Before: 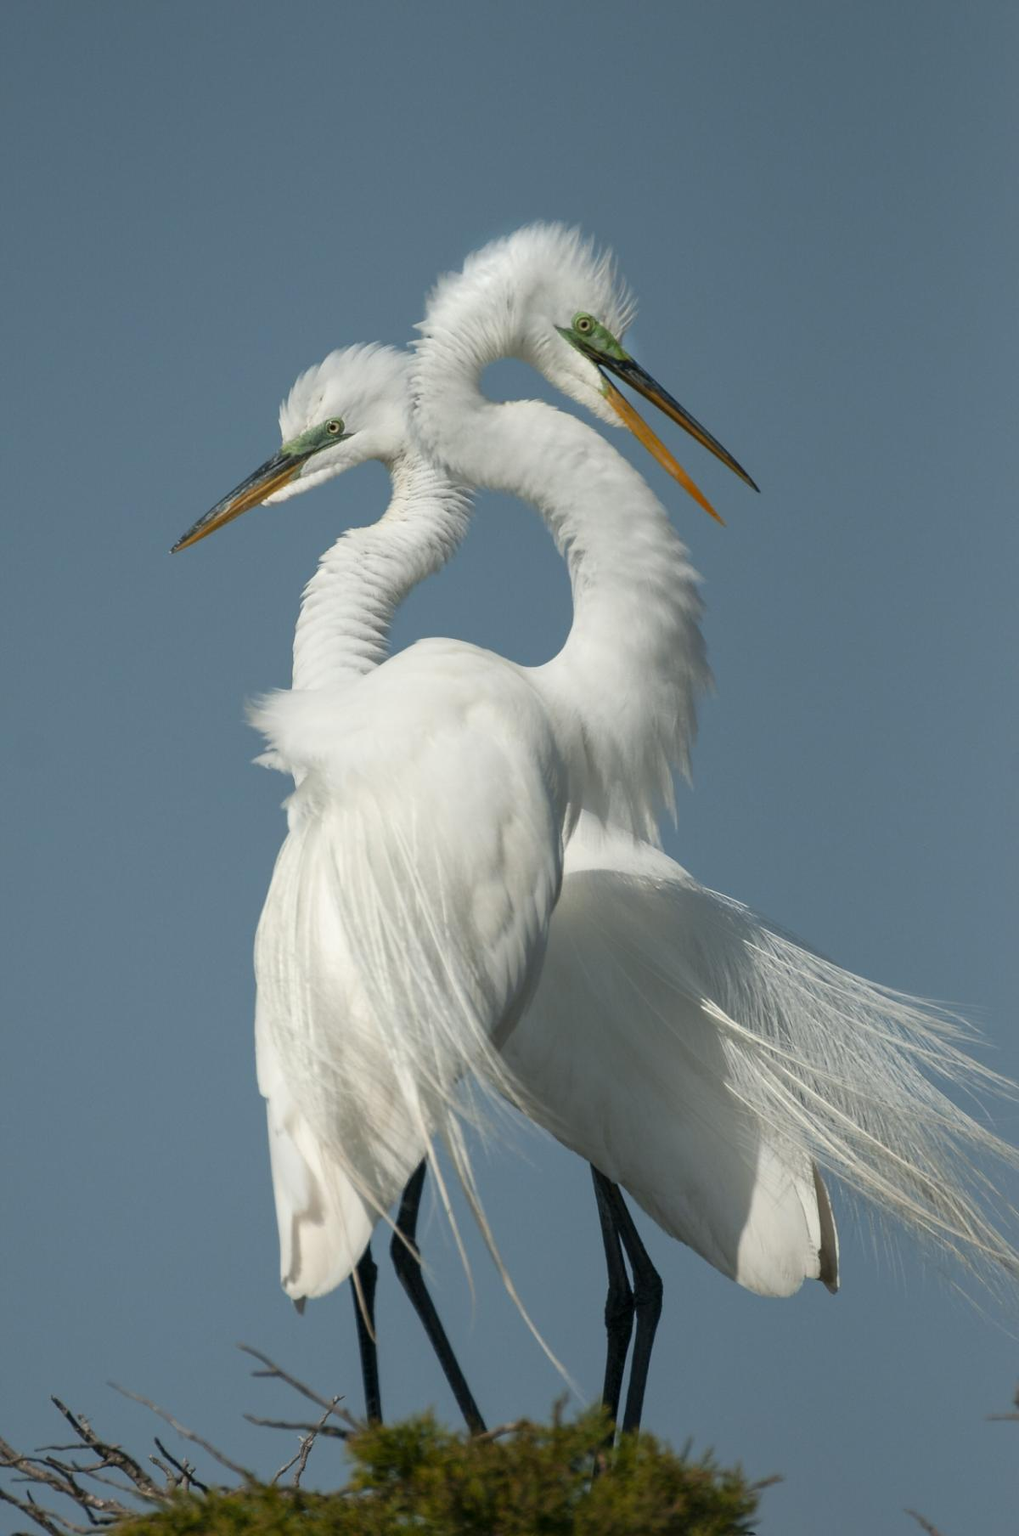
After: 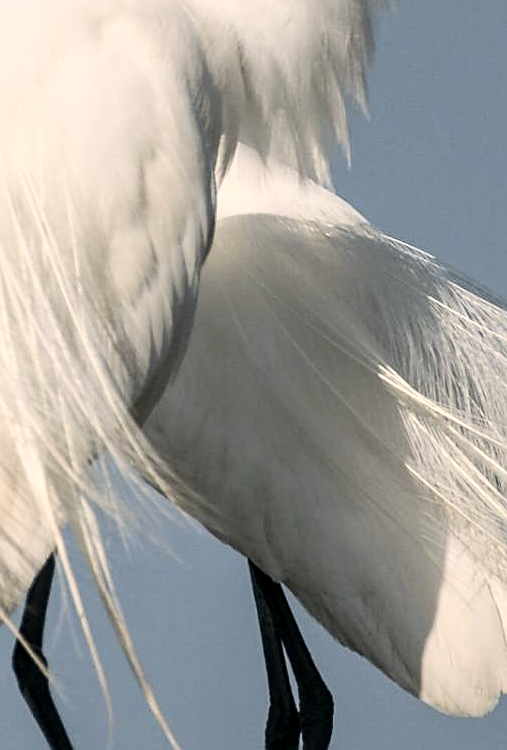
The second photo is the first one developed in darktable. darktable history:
crop: left 37.257%, top 44.847%, right 20.491%, bottom 13.668%
local contrast: on, module defaults
sharpen: on, module defaults
color correction: highlights a* 5.9, highlights b* 4.83
exposure: black level correction 0.001, compensate highlight preservation false
base curve: curves: ch0 [(0, 0) (0.036, 0.025) (0.121, 0.166) (0.206, 0.329) (0.605, 0.79) (1, 1)]
